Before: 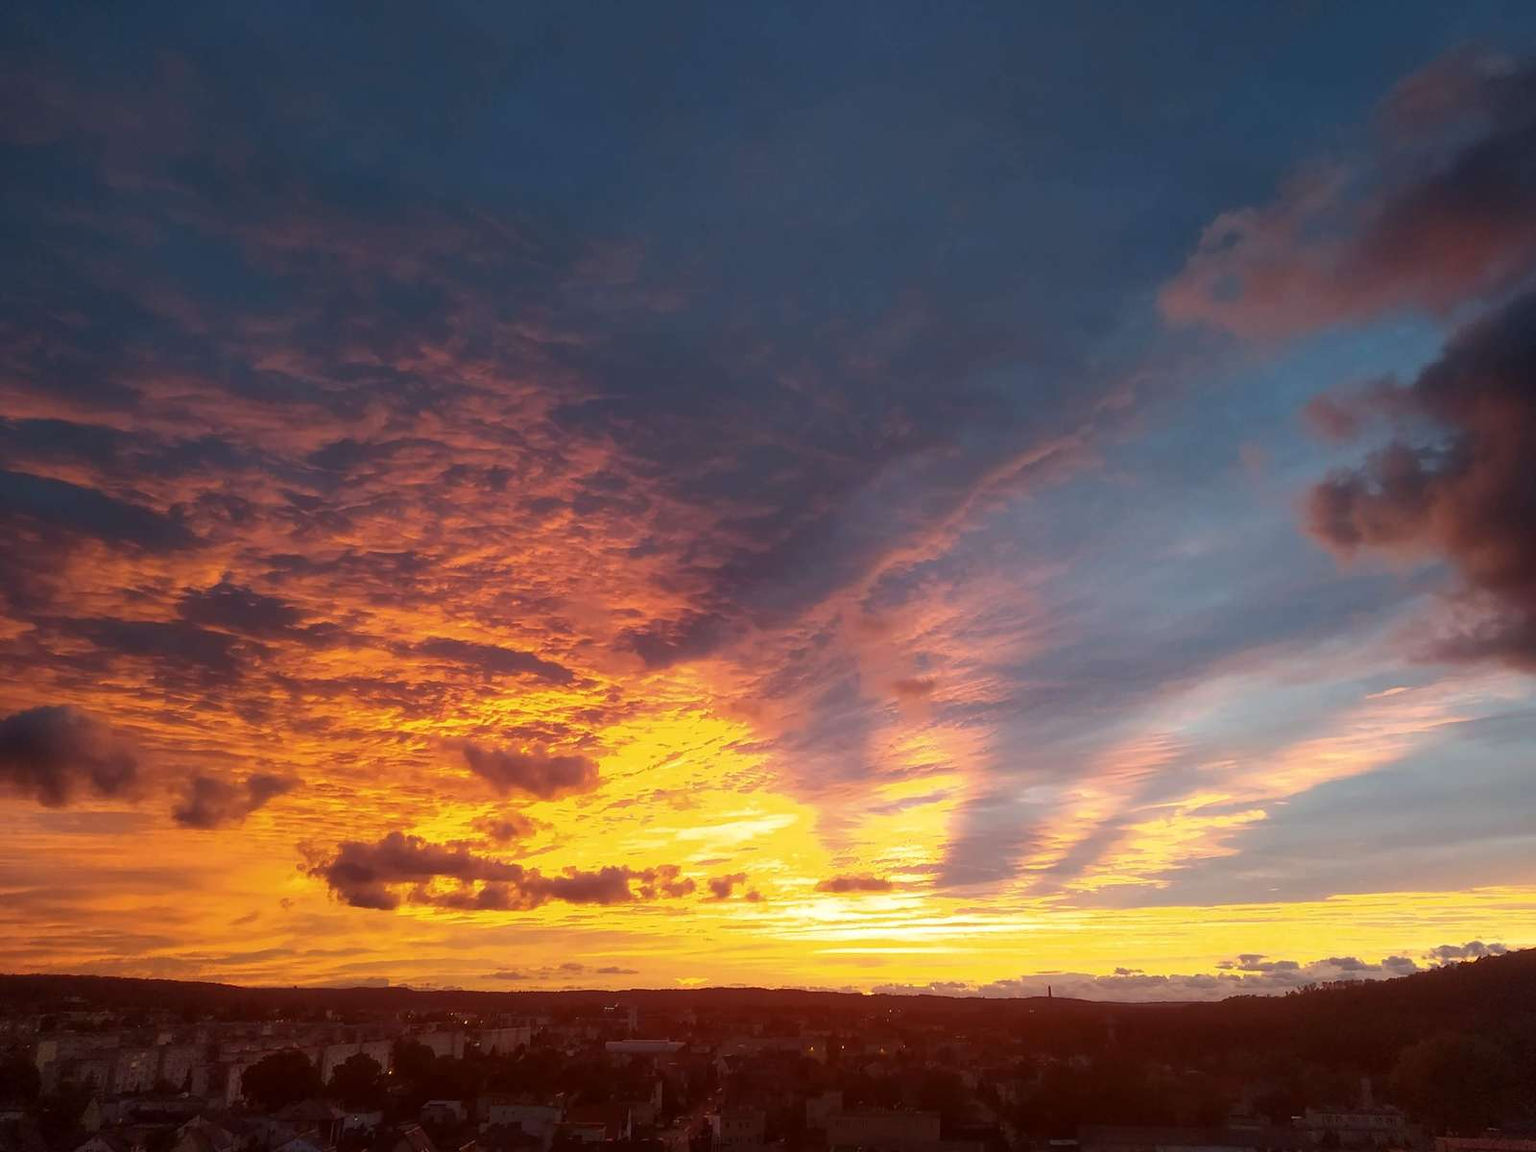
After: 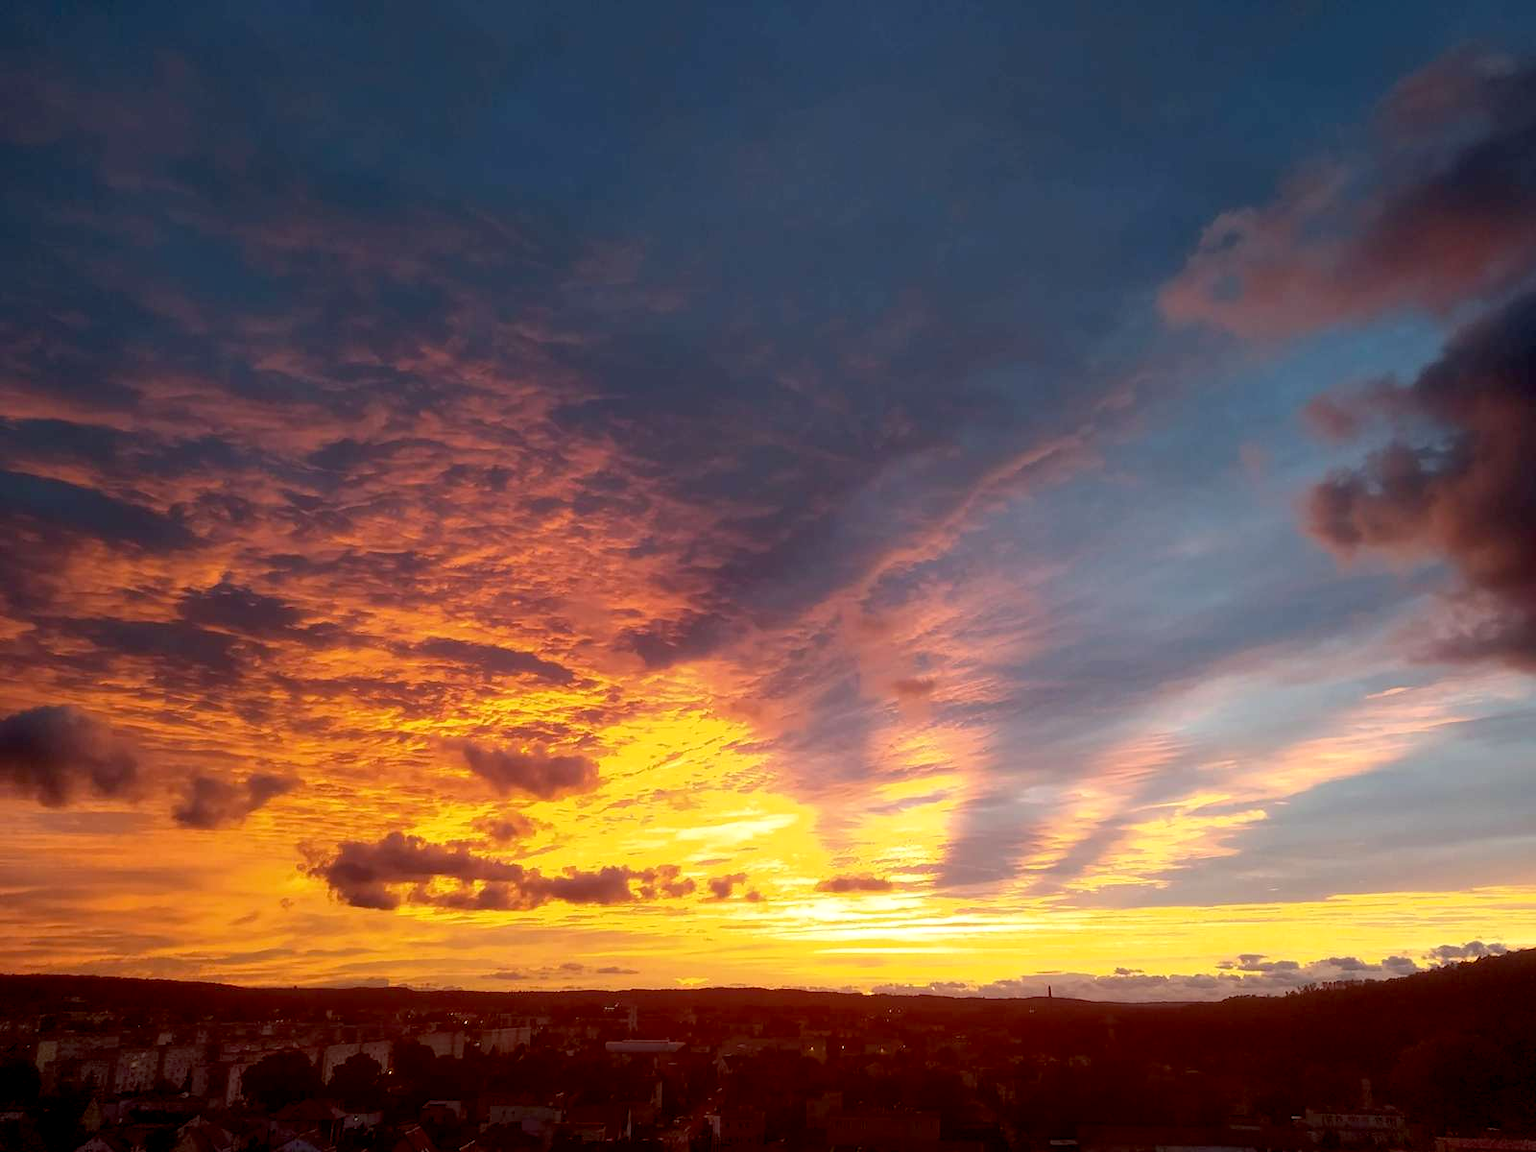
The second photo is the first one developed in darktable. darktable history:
tone equalizer: mask exposure compensation -0.486 EV
exposure: black level correction 0.008, exposure 0.097 EV, compensate exposure bias true, compensate highlight preservation false
